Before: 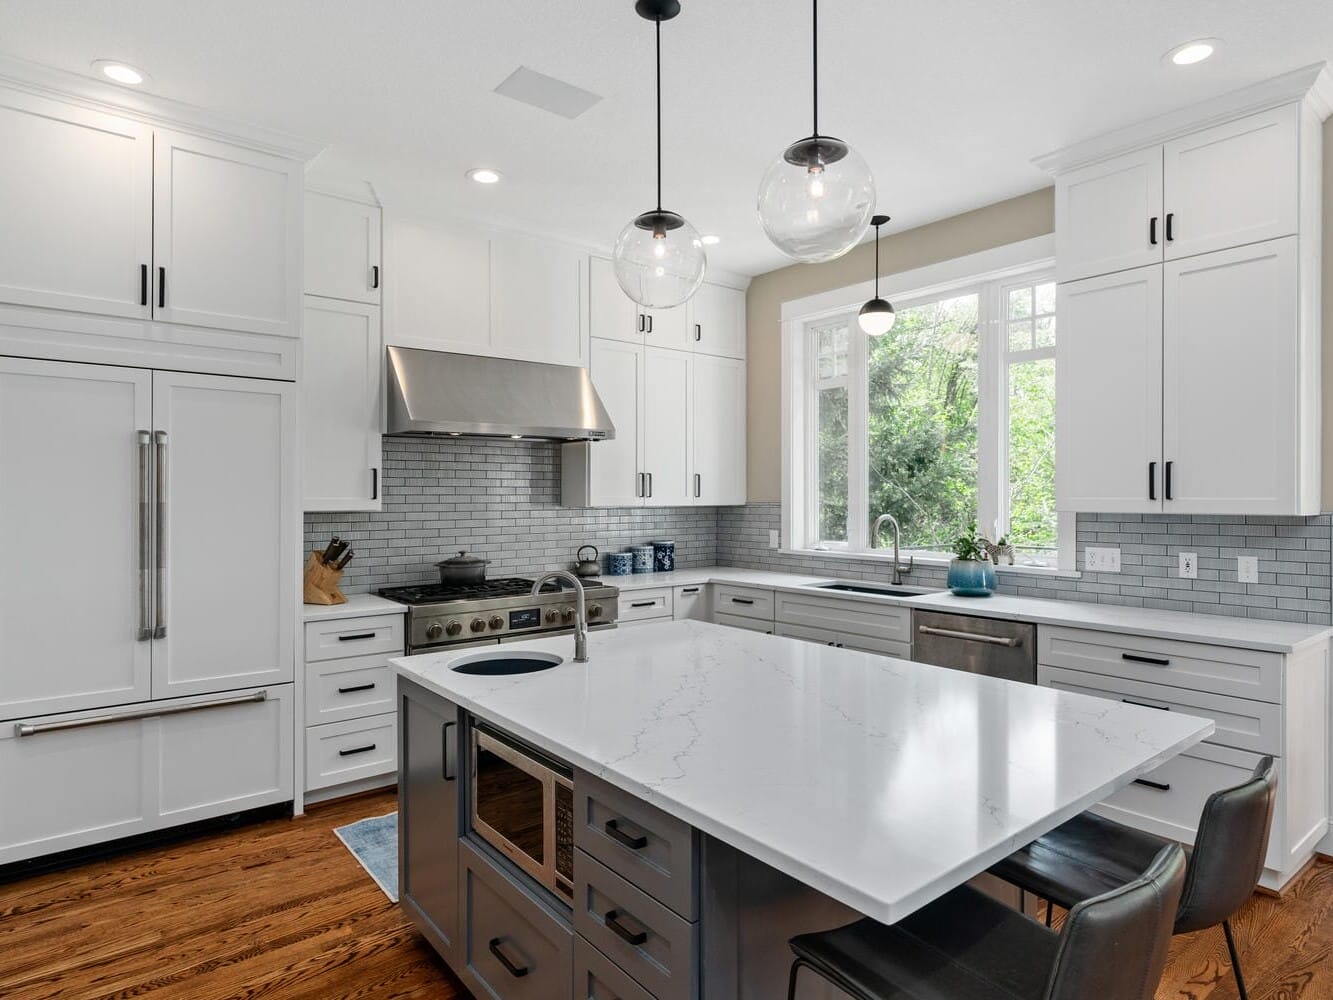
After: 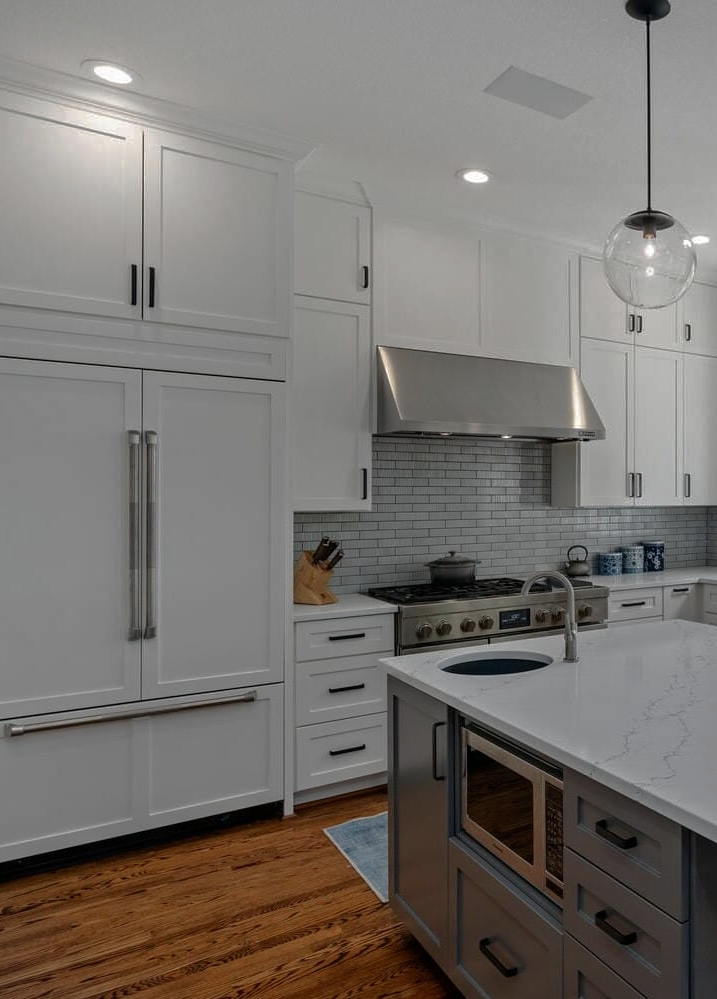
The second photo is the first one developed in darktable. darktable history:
vignetting: fall-off start 100.64%, brightness -0.265
crop: left 0.751%, right 45.425%, bottom 0.09%
base curve: curves: ch0 [(0, 0) (0.826, 0.587) (1, 1)]
